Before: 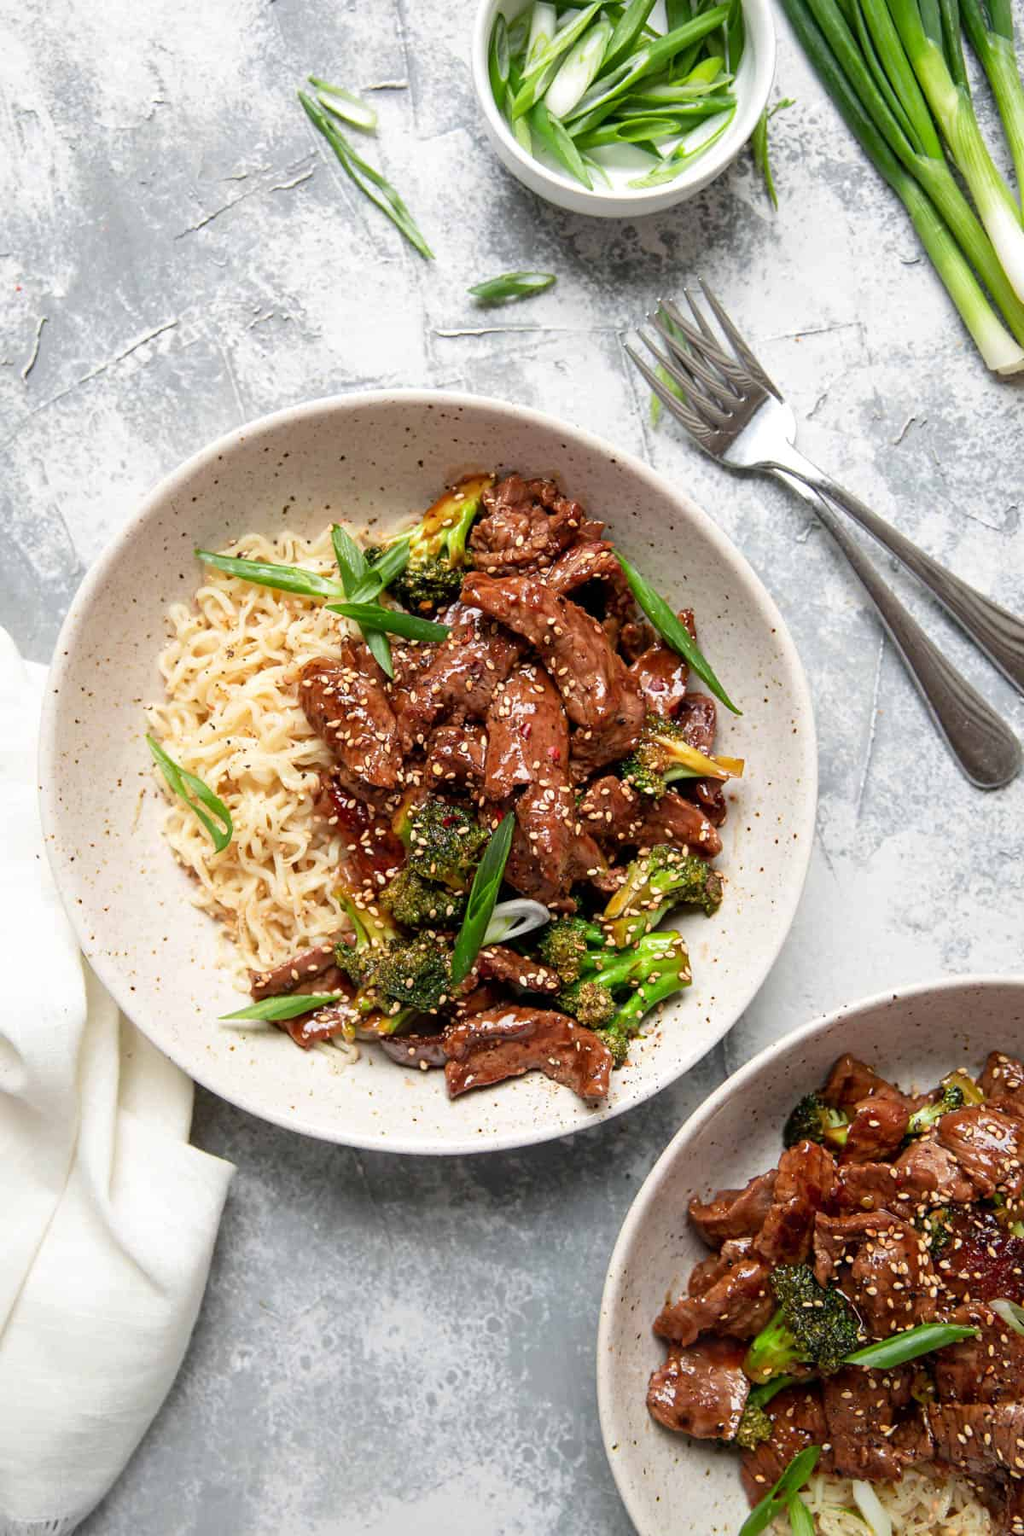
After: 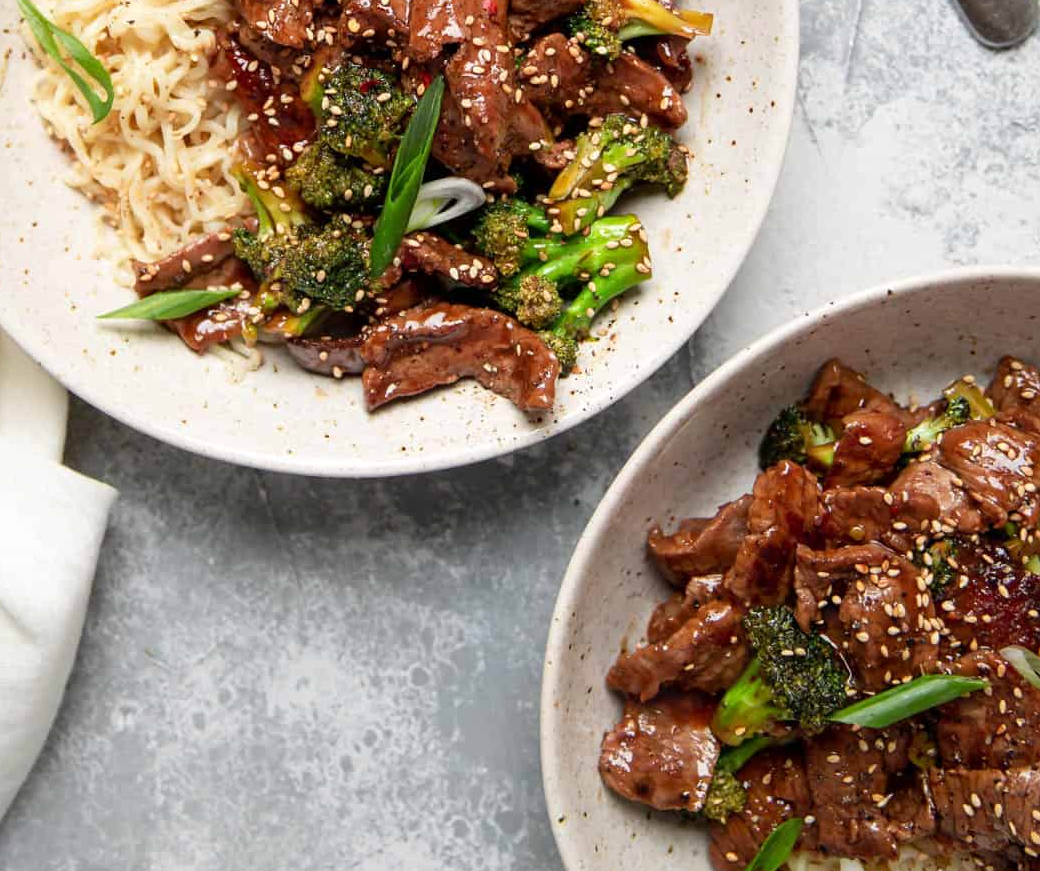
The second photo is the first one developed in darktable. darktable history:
crop and rotate: left 13.315%, top 48.678%, bottom 2.886%
